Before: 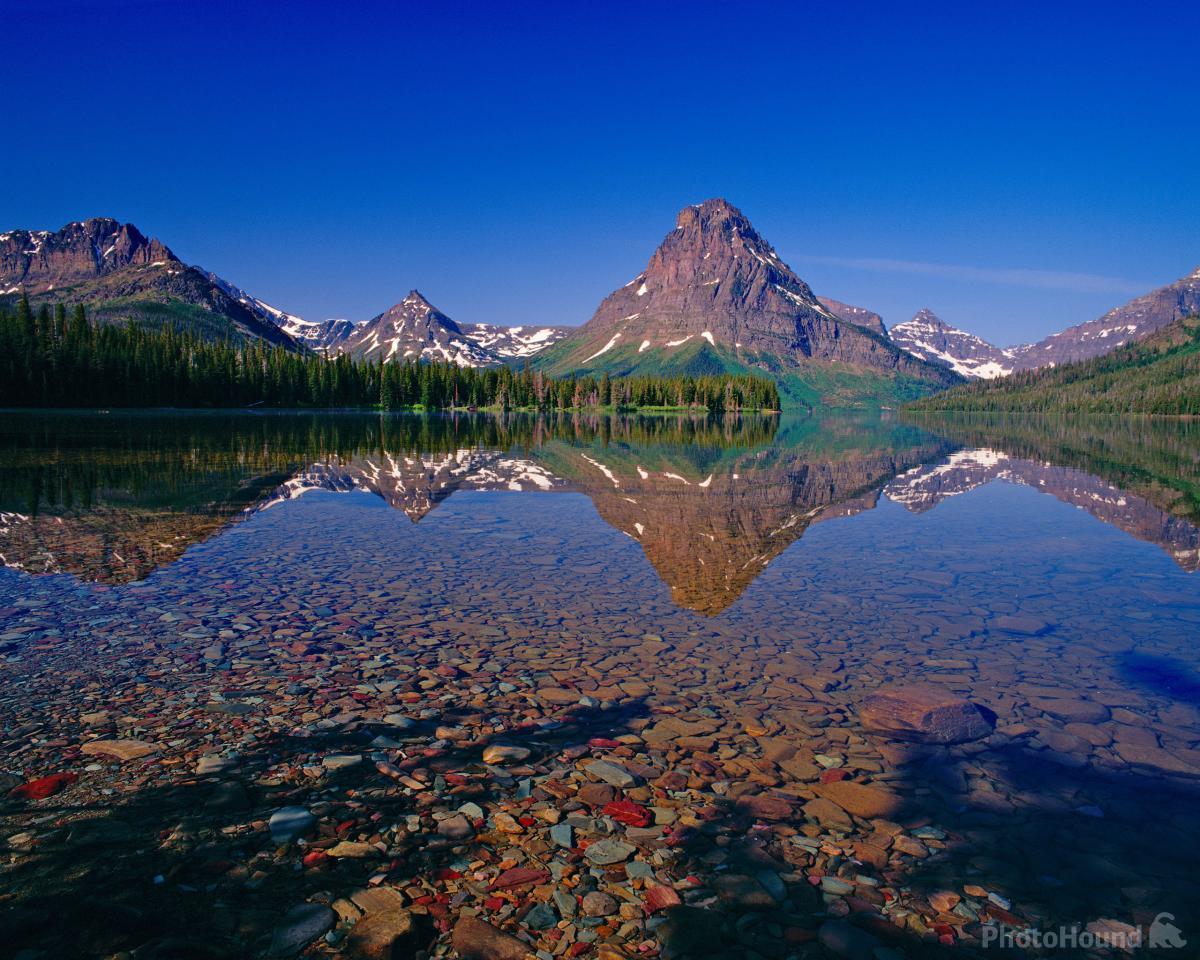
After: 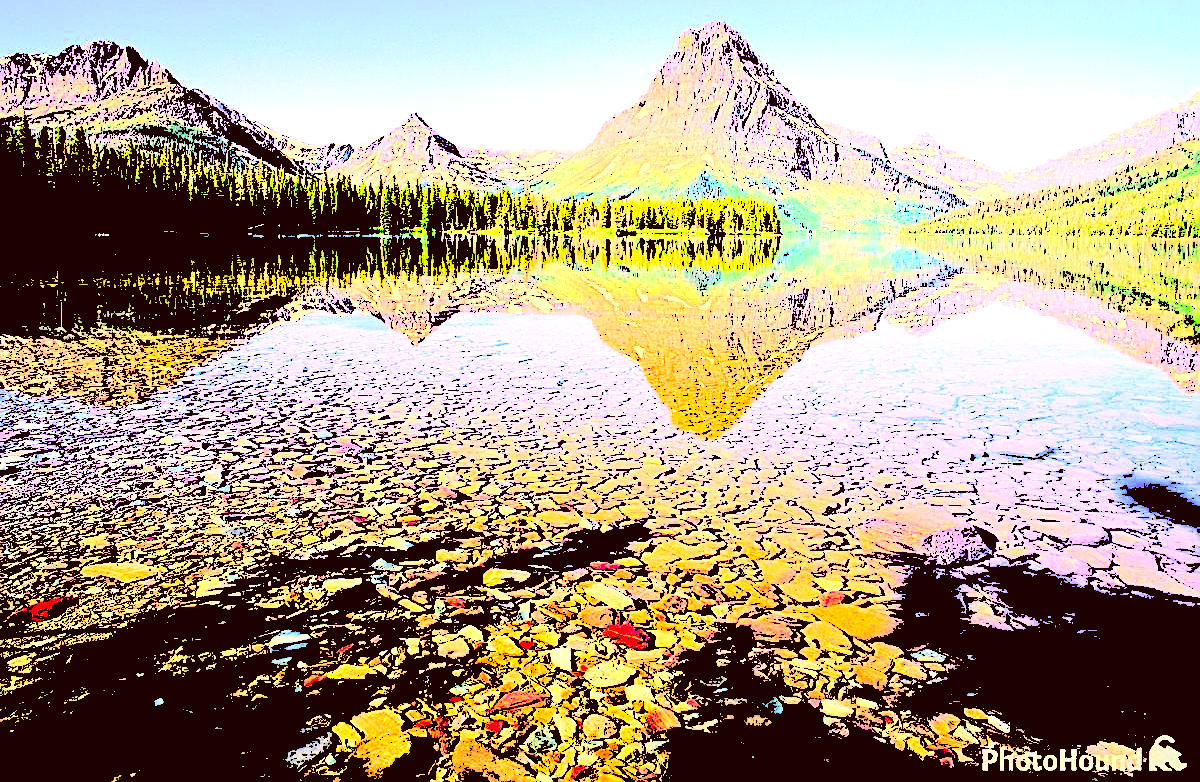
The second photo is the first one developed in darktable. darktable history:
crop and rotate: top 18.507%
exposure: exposure 0.6 EV, compensate highlight preservation false
color correction: highlights a* 10.12, highlights b* 39.04, shadows a* 14.62, shadows b* 3.37
sharpen: amount 1
levels: levels [0.246, 0.246, 0.506]
